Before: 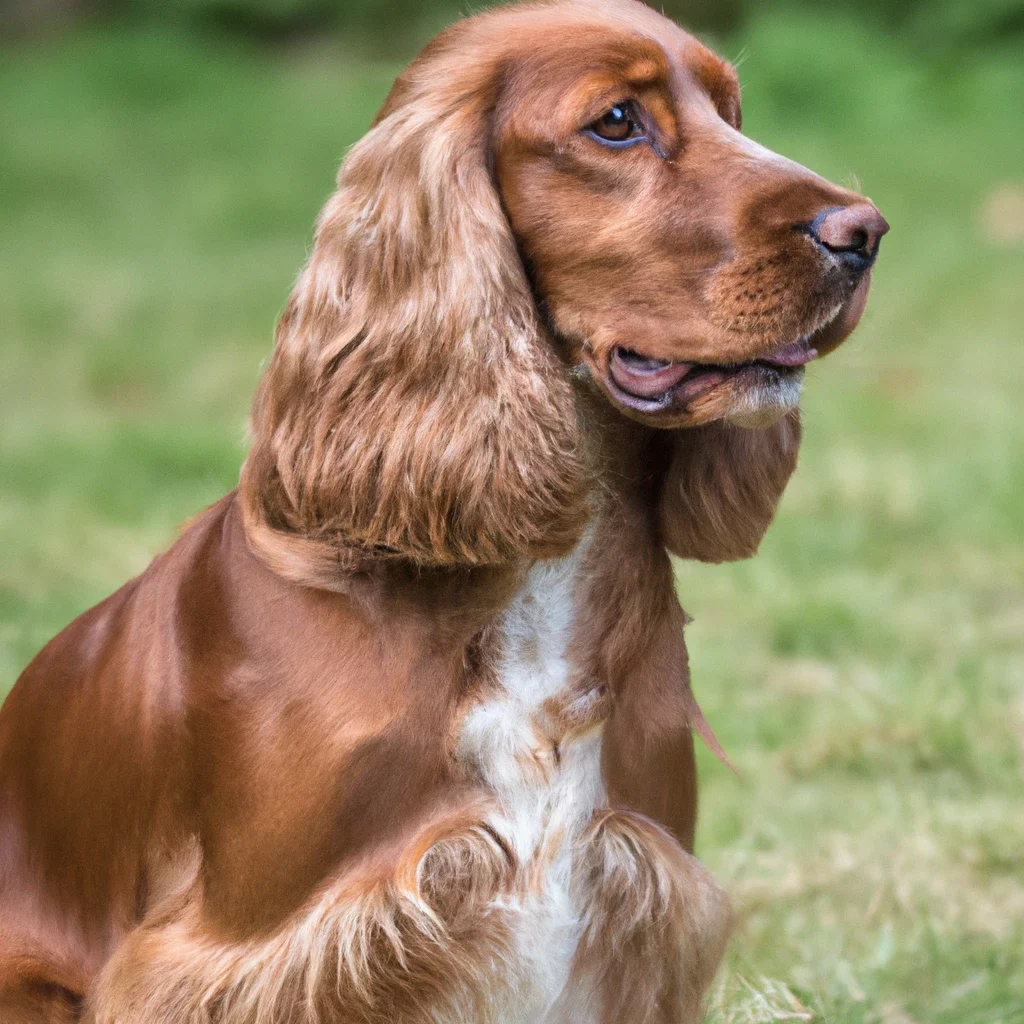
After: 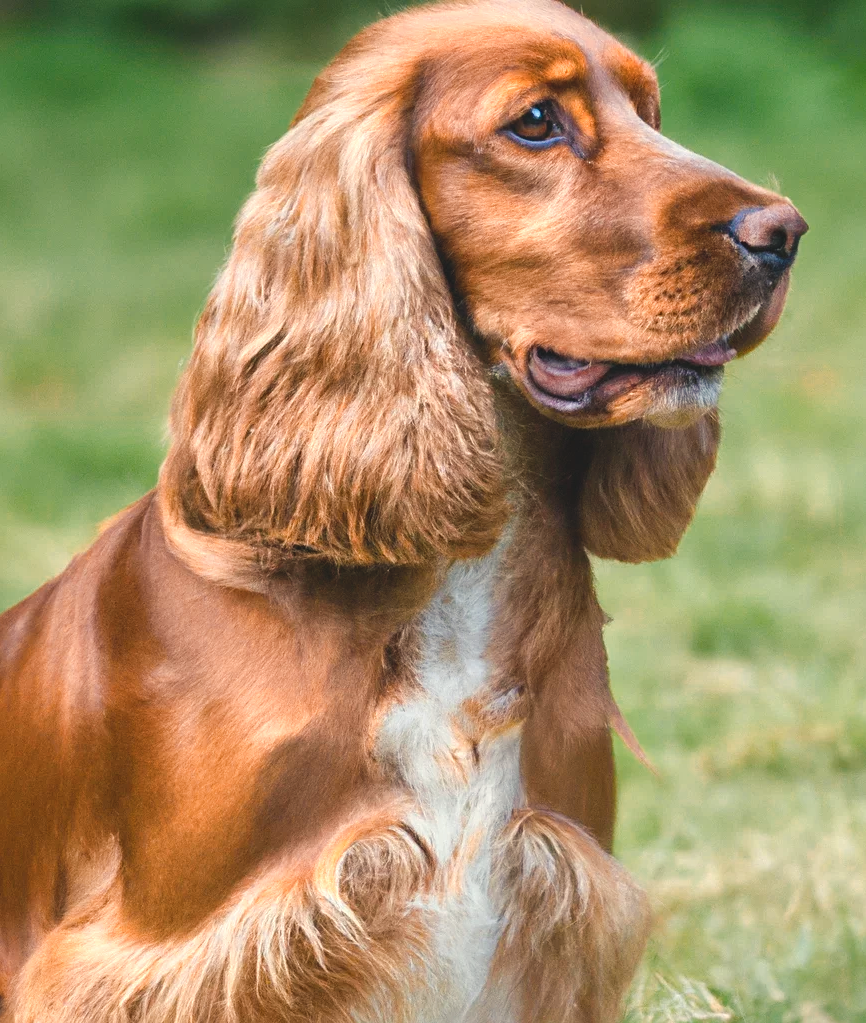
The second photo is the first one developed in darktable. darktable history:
crop: left 7.963%, right 7.401%
color zones: curves: ch0 [(0.018, 0.548) (0.197, 0.654) (0.425, 0.447) (0.605, 0.658) (0.732, 0.579)]; ch1 [(0.105, 0.531) (0.224, 0.531) (0.386, 0.39) (0.618, 0.456) (0.732, 0.456) (0.956, 0.421)]; ch2 [(0.039, 0.583) (0.215, 0.465) (0.399, 0.544) (0.465, 0.548) (0.614, 0.447) (0.724, 0.43) (0.882, 0.623) (0.956, 0.632)]
exposure: black level correction -0.013, exposure -0.188 EV, compensate highlight preservation false
color balance rgb: shadows lift › chroma 2.012%, shadows lift › hue 217.57°, highlights gain › luminance 5.857%, highlights gain › chroma 2.537%, highlights gain › hue 91.54°, perceptual saturation grading › global saturation 24.077%, perceptual saturation grading › highlights -24.306%, perceptual saturation grading › mid-tones 24.306%, perceptual saturation grading › shadows 39.373%
sharpen: amount 0.2
